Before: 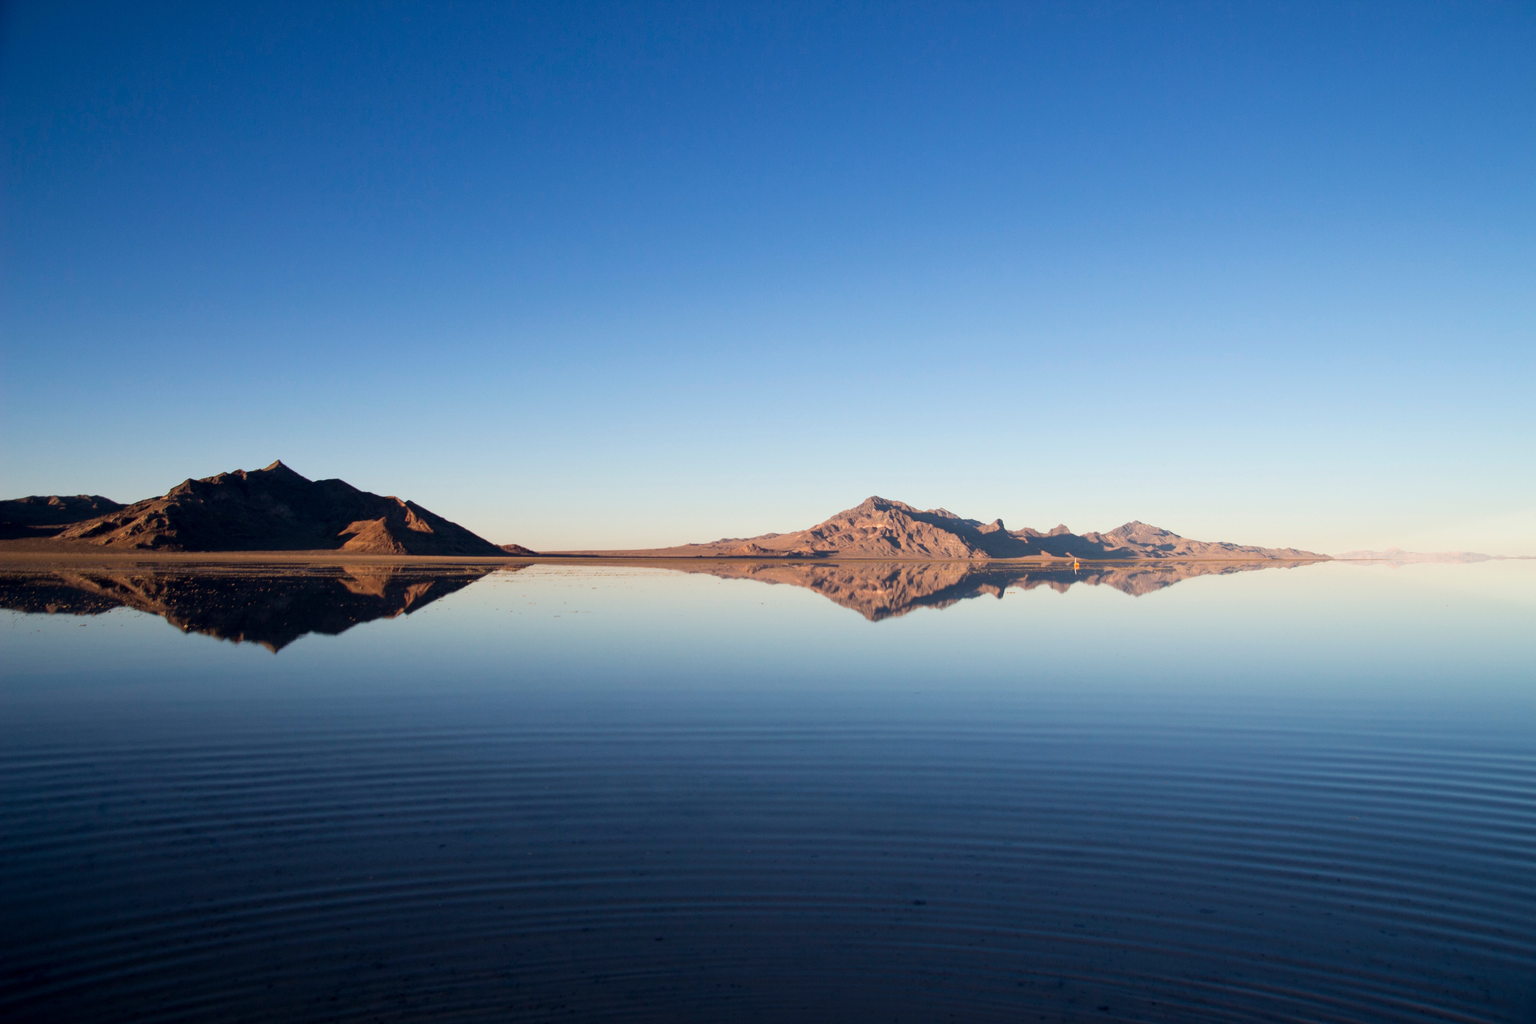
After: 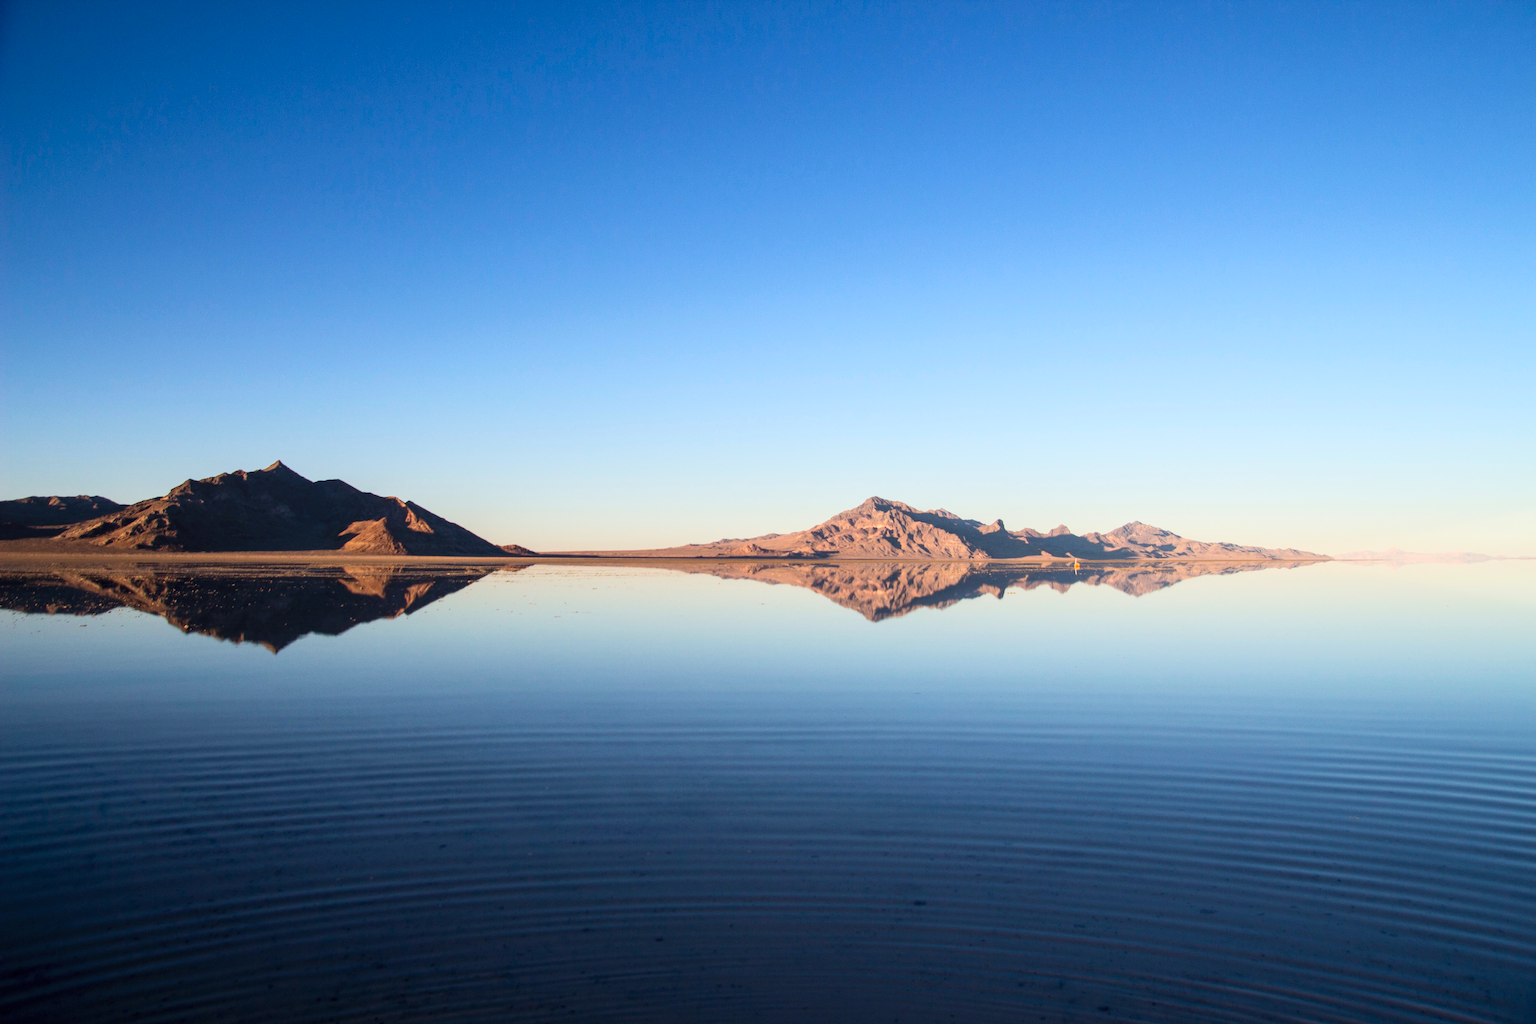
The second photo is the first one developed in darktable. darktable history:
local contrast: detail 110%
contrast brightness saturation: contrast 0.2, brightness 0.15, saturation 0.14
